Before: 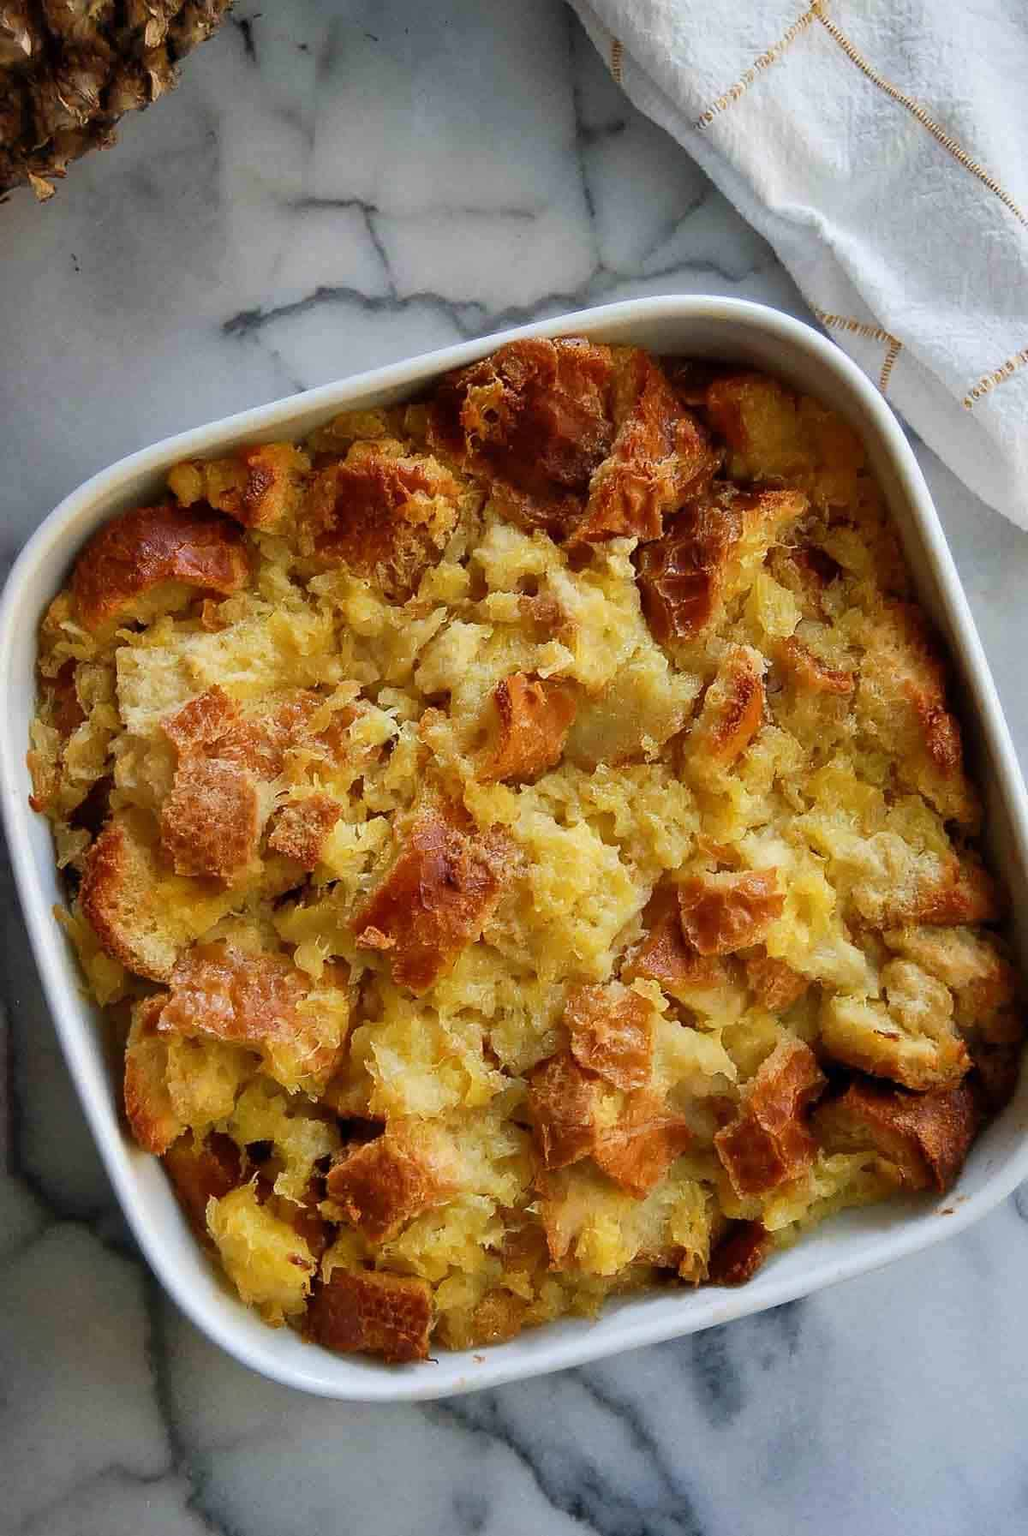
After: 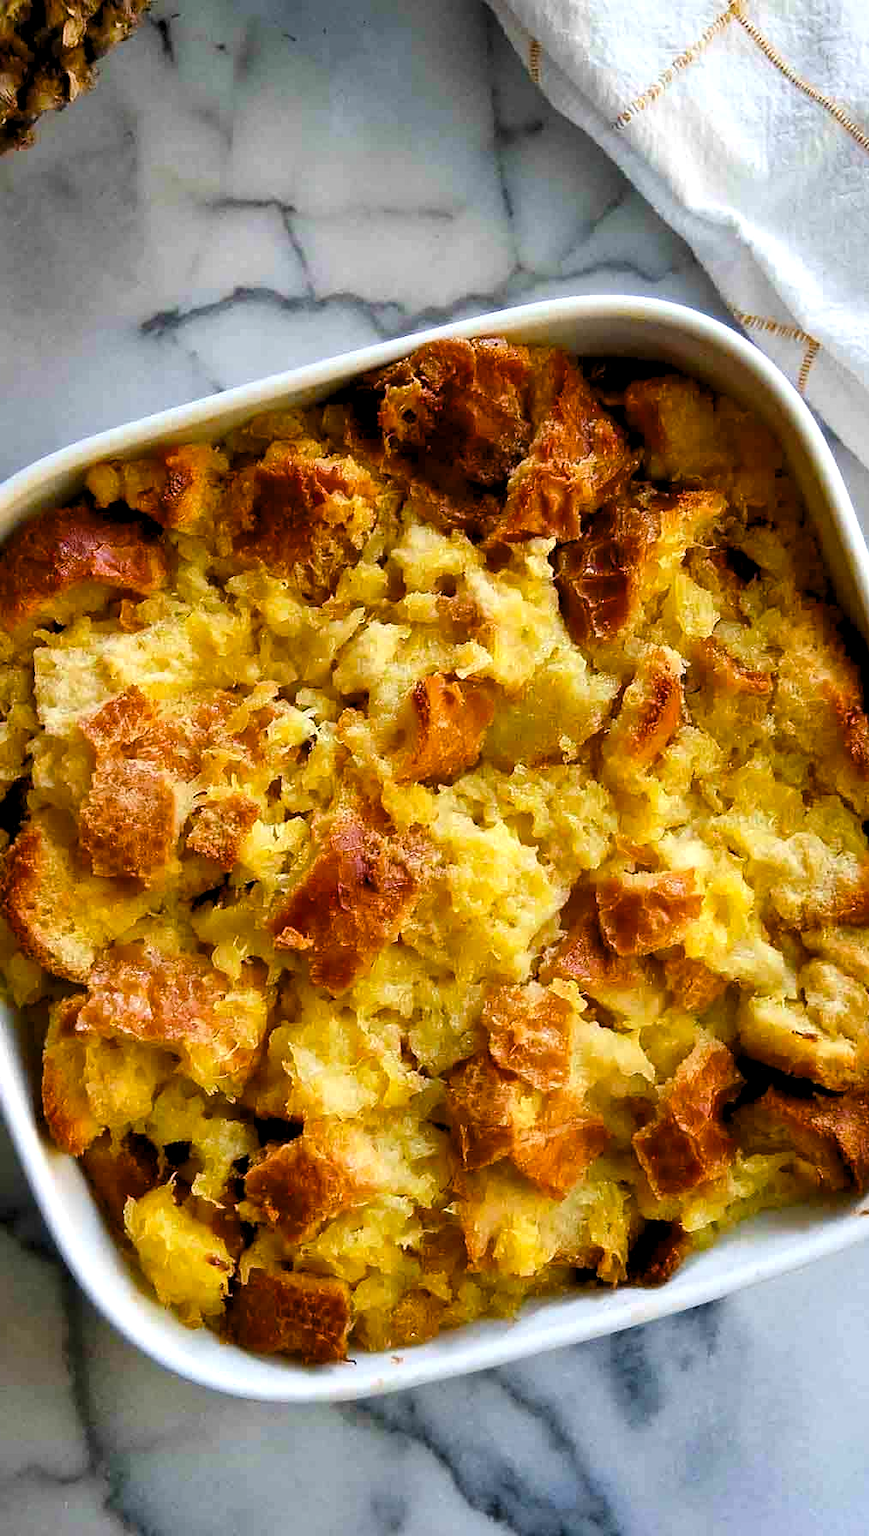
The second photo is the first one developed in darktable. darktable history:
crop: left 8.035%, right 7.449%
levels: white 99.89%, levels [0.062, 0.494, 0.925]
exposure: exposure 0.201 EV, compensate exposure bias true, compensate highlight preservation false
color balance rgb: perceptual saturation grading › global saturation 21.279%, perceptual saturation grading › highlights -19.9%, perceptual saturation grading › shadows 29.75%, global vibrance 20%
